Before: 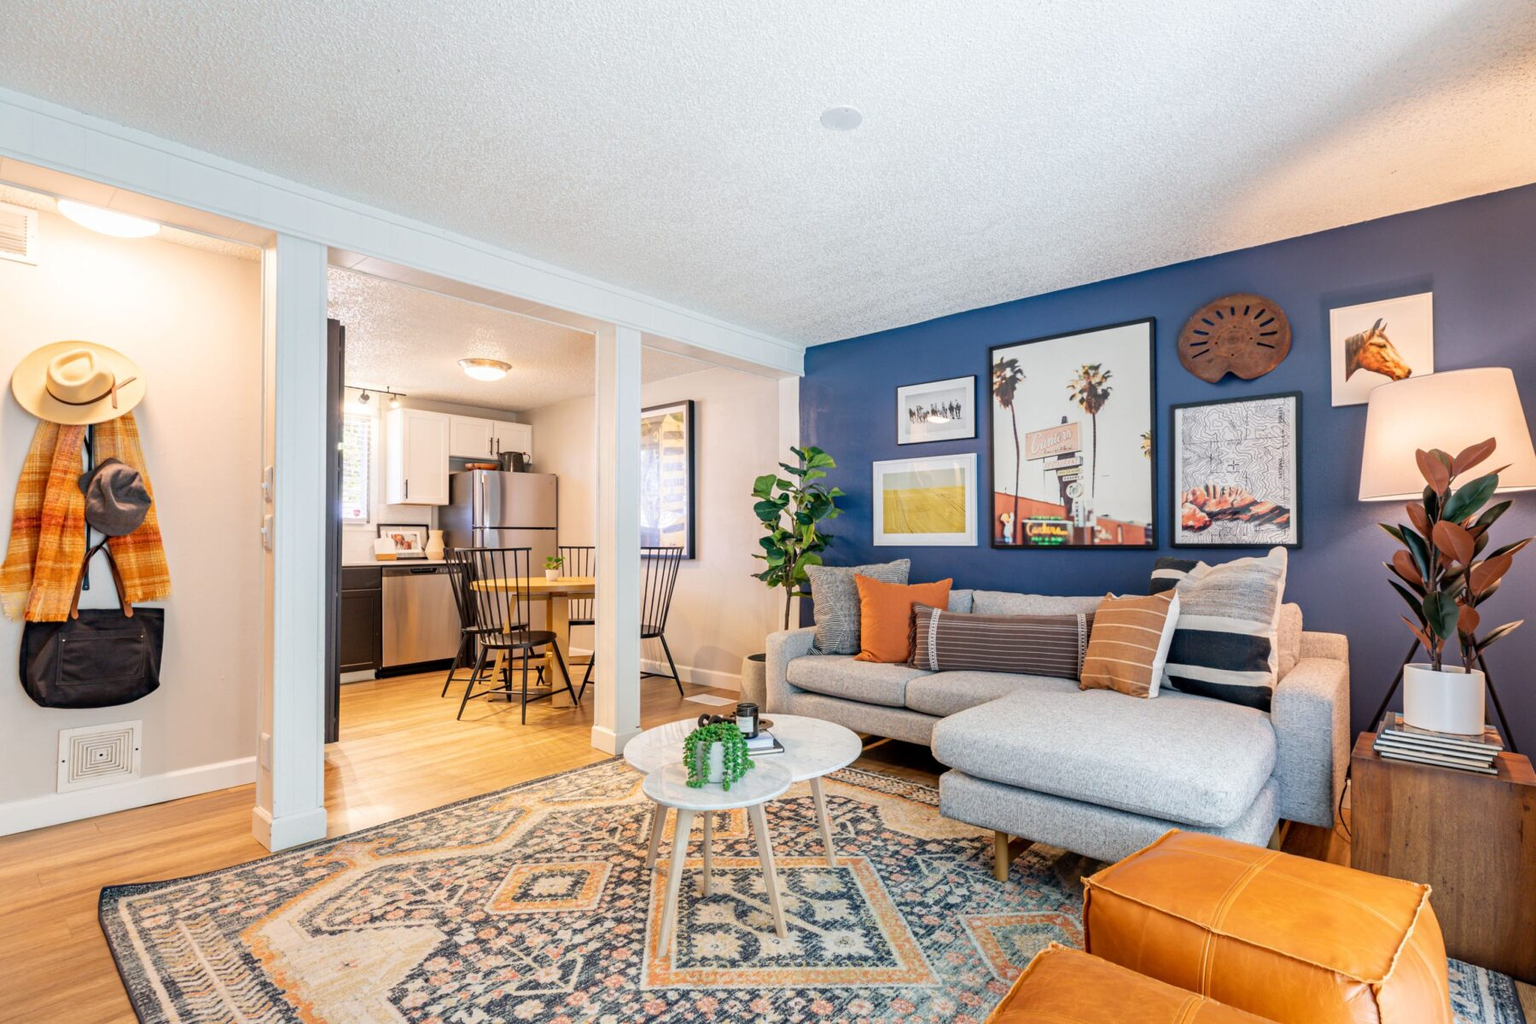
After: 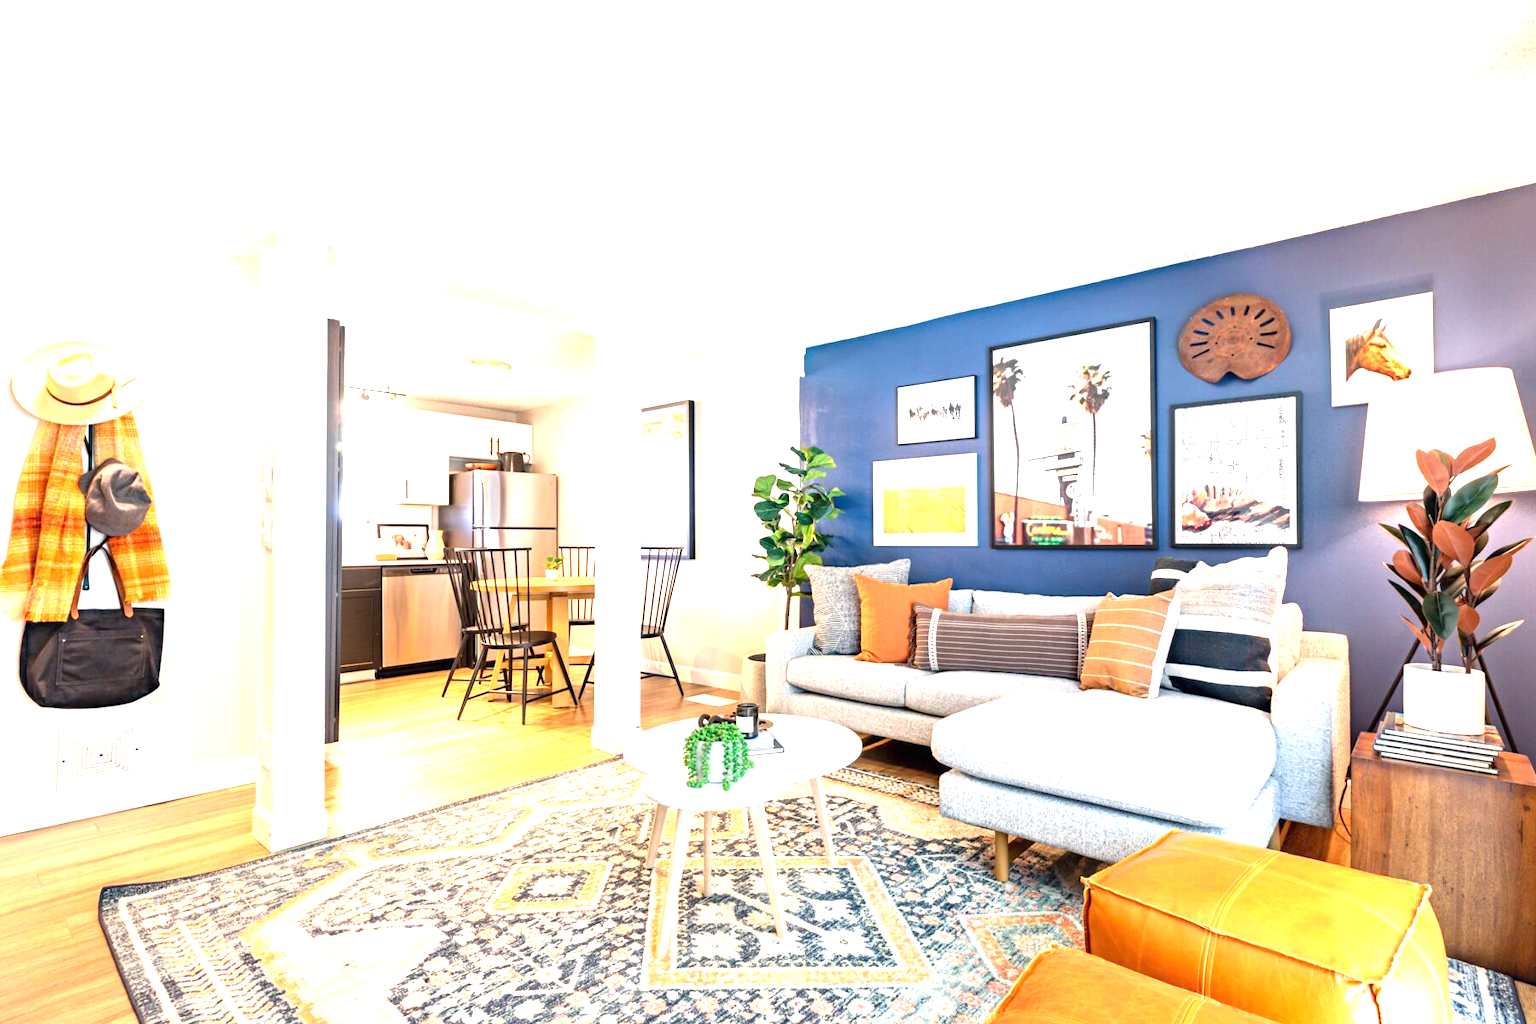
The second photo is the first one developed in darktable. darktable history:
exposure: black level correction 0, exposure 1.407 EV, compensate highlight preservation false
